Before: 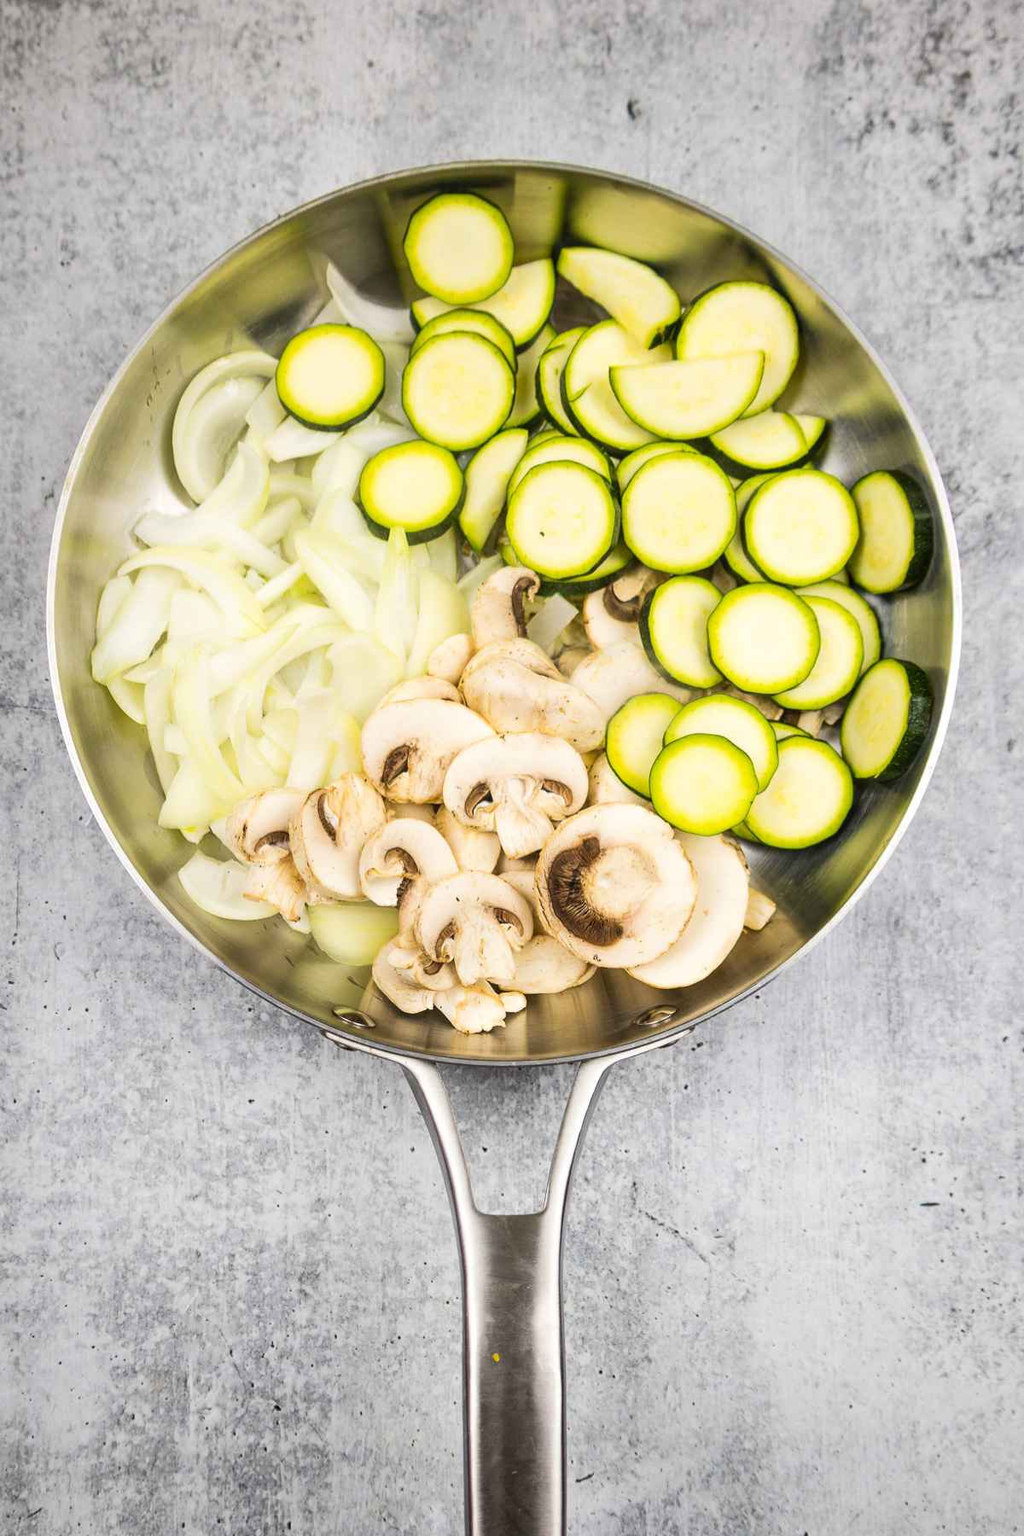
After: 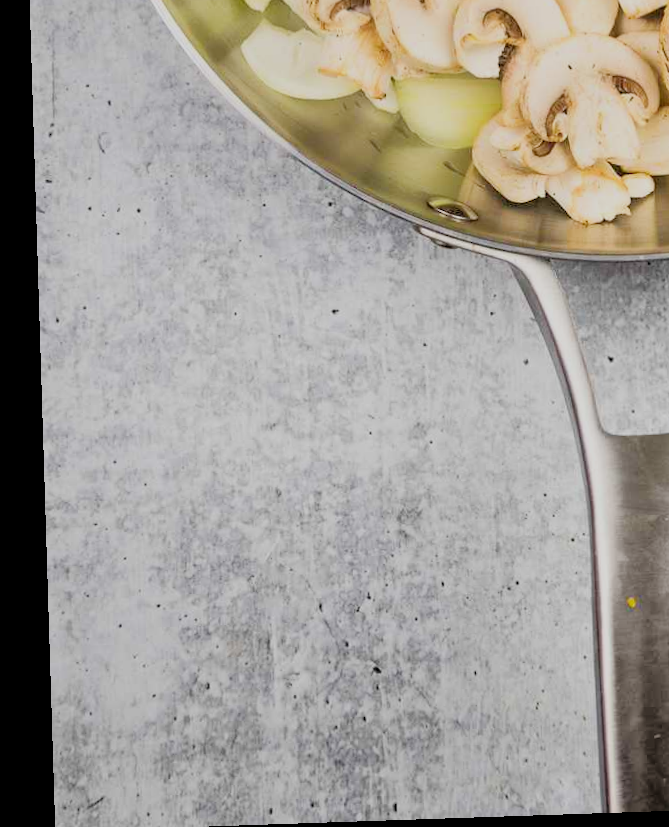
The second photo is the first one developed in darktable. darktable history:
rotate and perspective: rotation -1.77°, lens shift (horizontal) 0.004, automatic cropping off
filmic rgb: black relative exposure -7.65 EV, white relative exposure 4.56 EV, hardness 3.61
tone equalizer: -8 EV 0.001 EV, -7 EV -0.004 EV, -6 EV 0.009 EV, -5 EV 0.032 EV, -4 EV 0.276 EV, -3 EV 0.644 EV, -2 EV 0.584 EV, -1 EV 0.187 EV, +0 EV 0.024 EV
crop and rotate: top 54.778%, right 46.61%, bottom 0.159%
